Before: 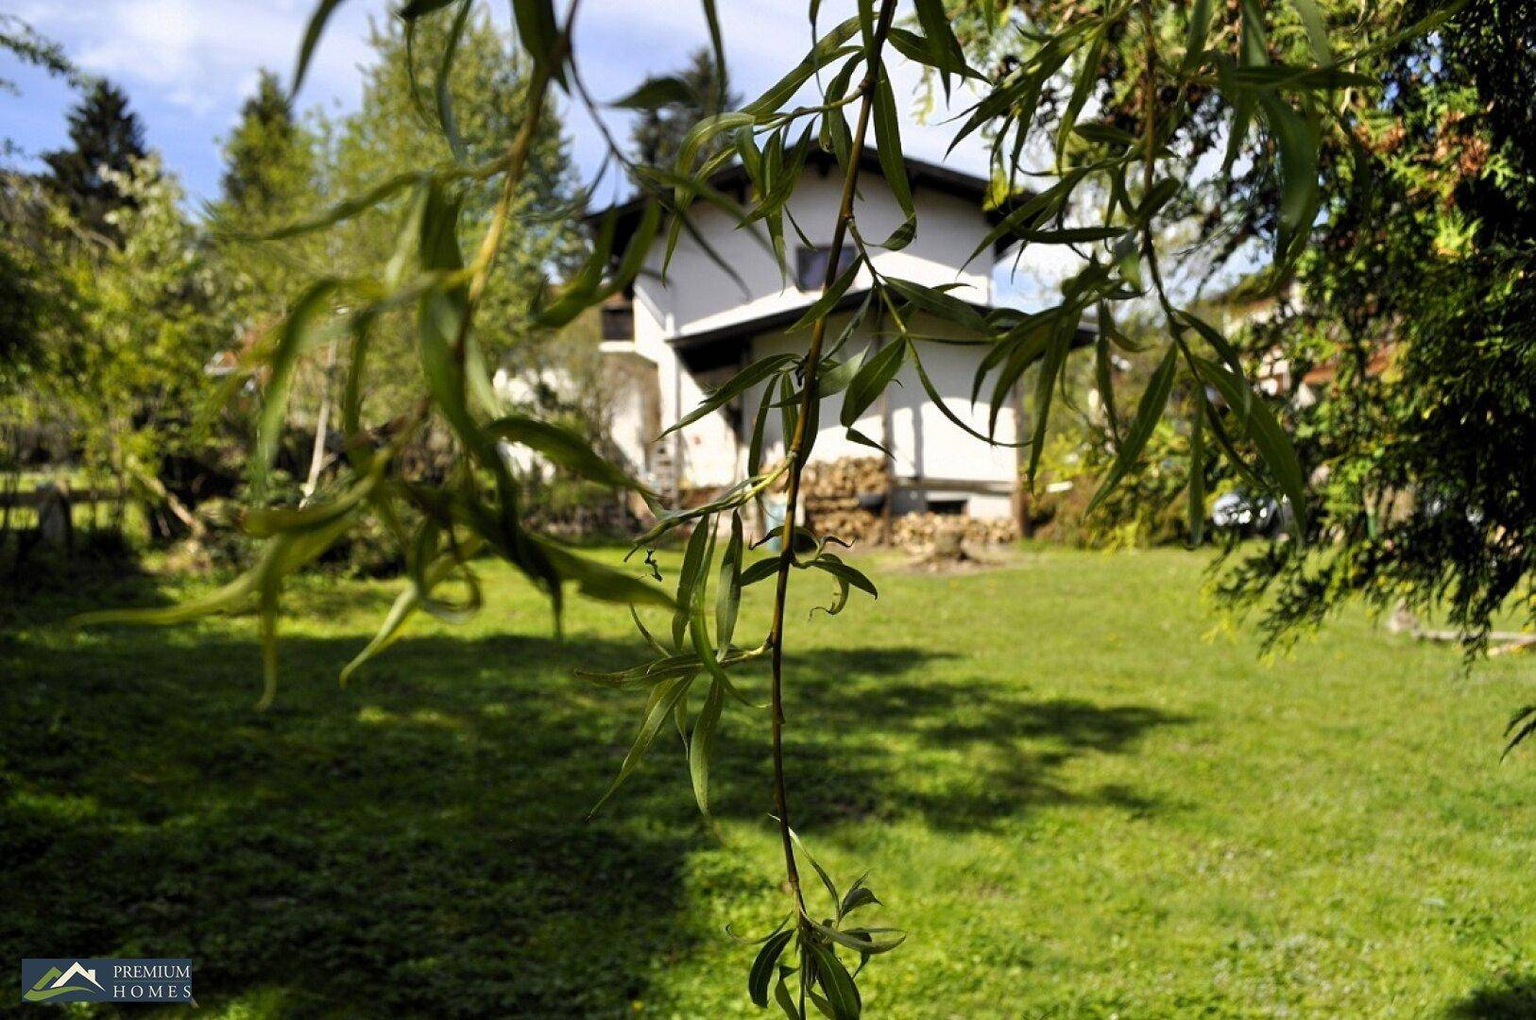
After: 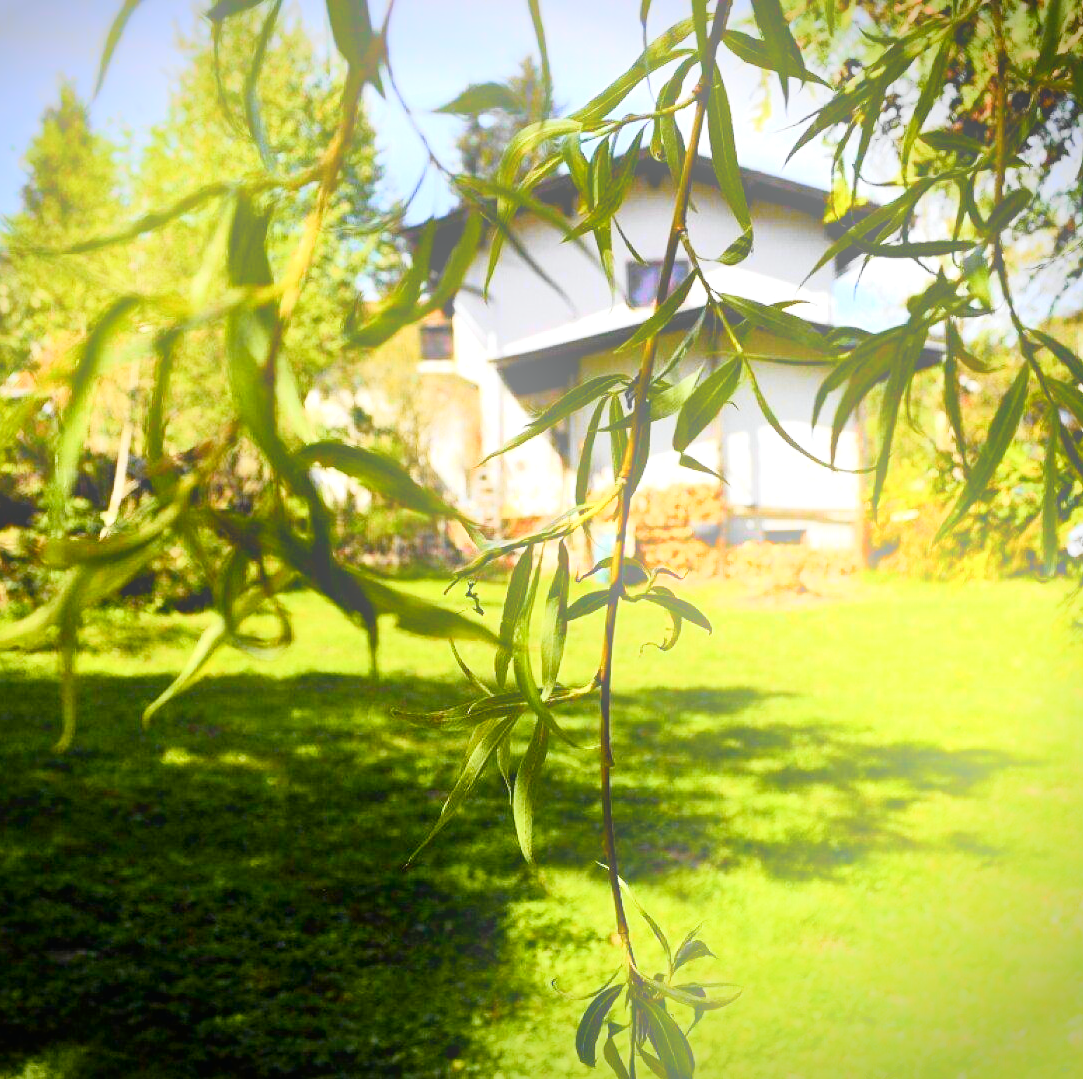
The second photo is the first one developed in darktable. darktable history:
bloom: threshold 82.5%, strength 16.25%
crop and rotate: left 13.409%, right 19.924%
color balance rgb: perceptual saturation grading › global saturation 25%, perceptual saturation grading › highlights -50%, perceptual saturation grading › shadows 30%, perceptual brilliance grading › global brilliance 12%, global vibrance 20%
white balance: red 1.009, blue 1.027
exposure: exposure 0.3 EV, compensate highlight preservation false
vignetting: fall-off start 97.23%, saturation -0.024, center (-0.033, -0.042), width/height ratio 1.179, unbound false
tone curve: curves: ch0 [(0, 0.015) (0.037, 0.022) (0.131, 0.116) (0.316, 0.345) (0.49, 0.615) (0.677, 0.82) (0.813, 0.891) (1, 0.955)]; ch1 [(0, 0) (0.366, 0.367) (0.475, 0.462) (0.494, 0.496) (0.504, 0.497) (0.554, 0.571) (0.618, 0.668) (1, 1)]; ch2 [(0, 0) (0.333, 0.346) (0.375, 0.375) (0.435, 0.424) (0.476, 0.492) (0.502, 0.499) (0.525, 0.522) (0.558, 0.575) (0.614, 0.656) (1, 1)], color space Lab, independent channels, preserve colors none
